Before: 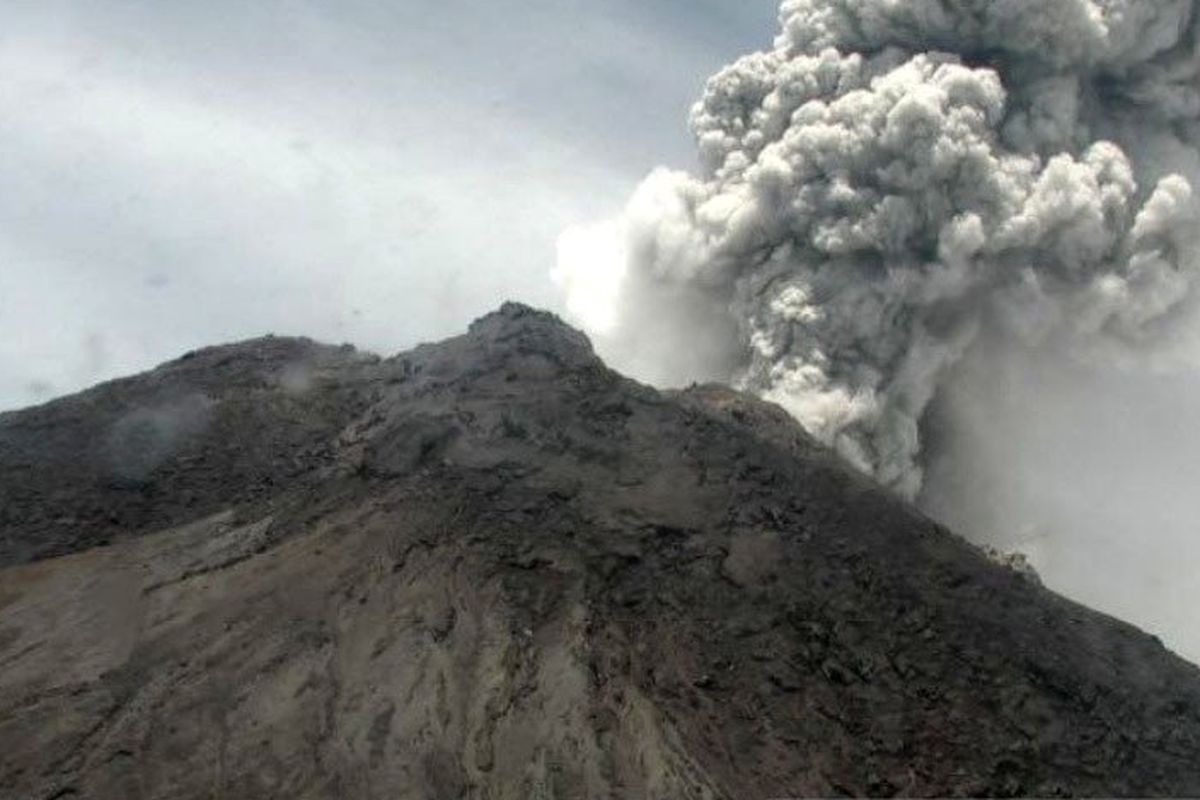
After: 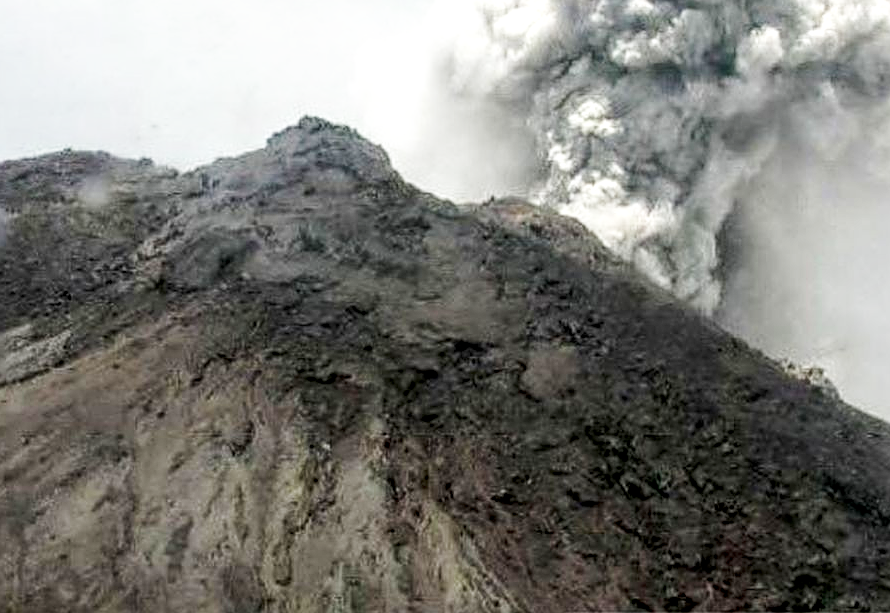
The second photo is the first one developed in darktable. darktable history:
local contrast: on, module defaults
crop: left 16.836%, top 23.28%, right 8.948%
sharpen: on, module defaults
base curve: curves: ch0 [(0, 0) (0.005, 0.002) (0.15, 0.3) (0.4, 0.7) (0.75, 0.95) (1, 1)], preserve colors none
